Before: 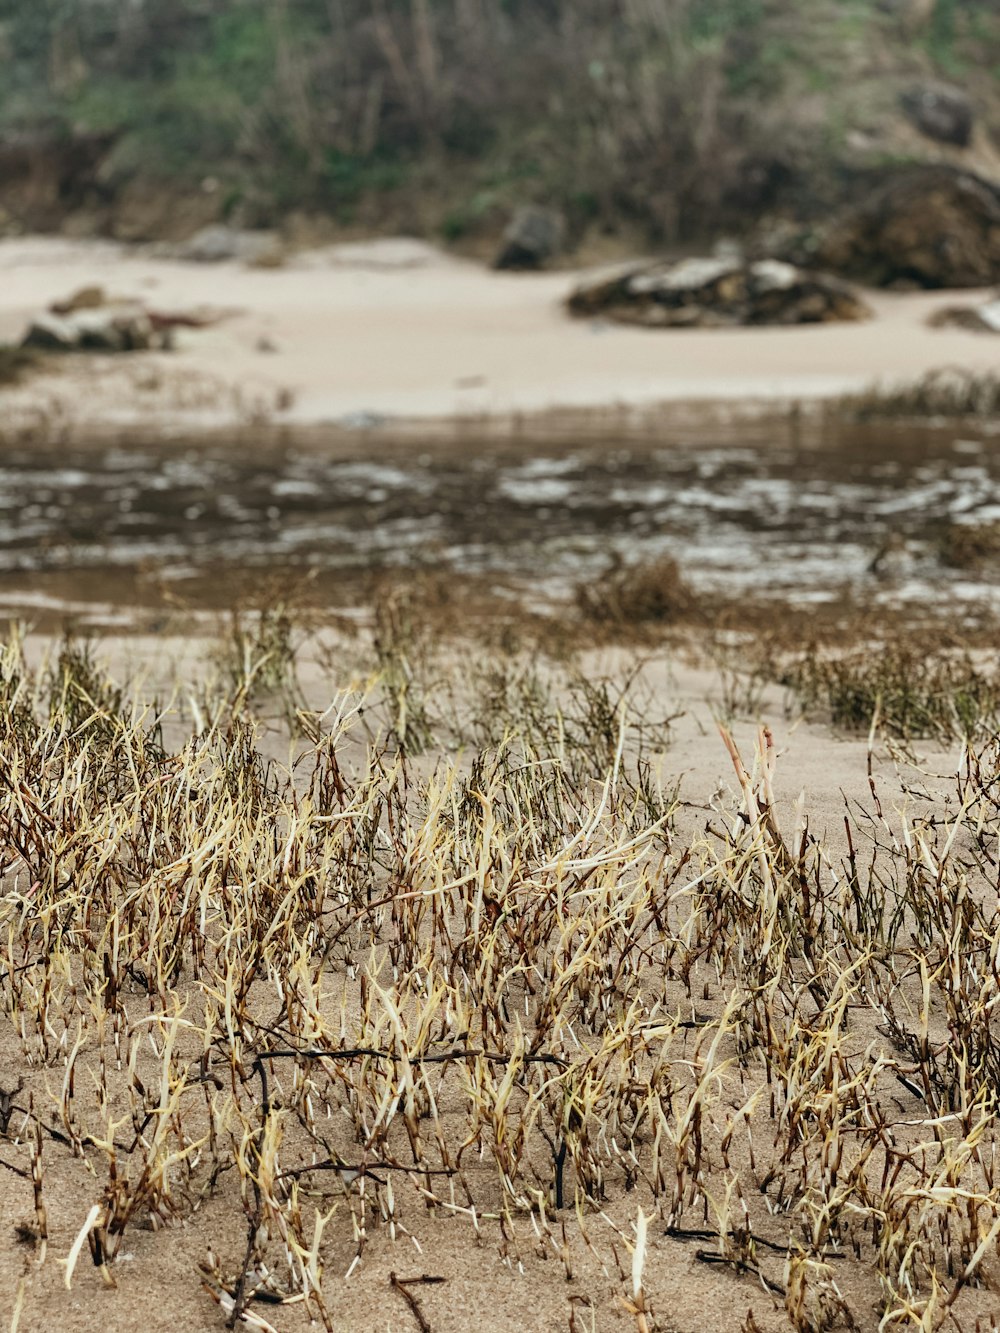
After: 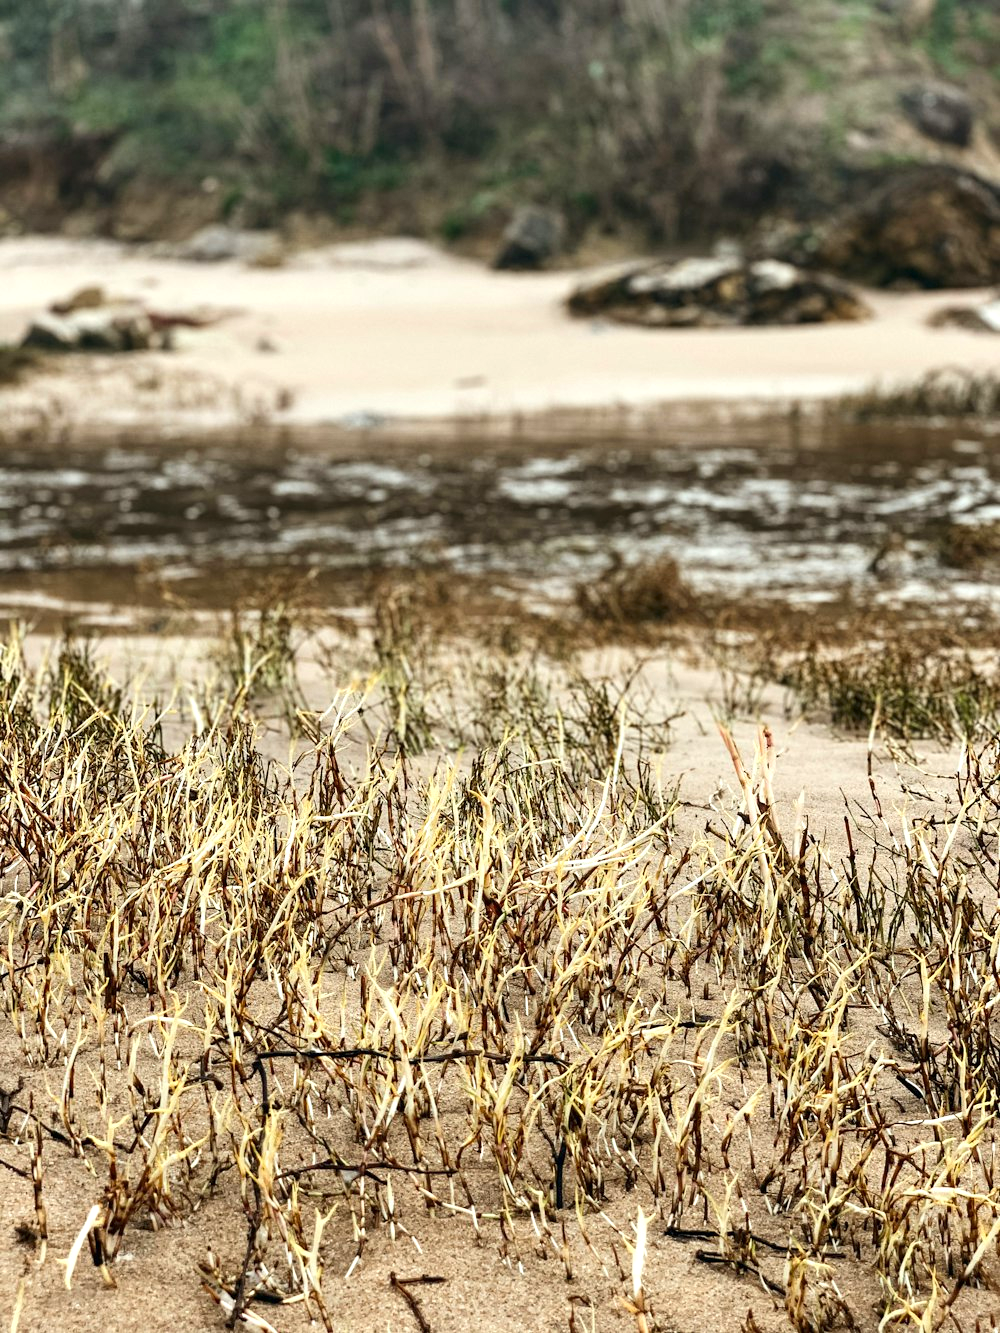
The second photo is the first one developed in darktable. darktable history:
local contrast: highlights 100%, shadows 100%, detail 120%, midtone range 0.2
exposure: black level correction 0, exposure 0.5 EV, compensate highlight preservation false
contrast brightness saturation: contrast 0.13, brightness -0.05, saturation 0.16
